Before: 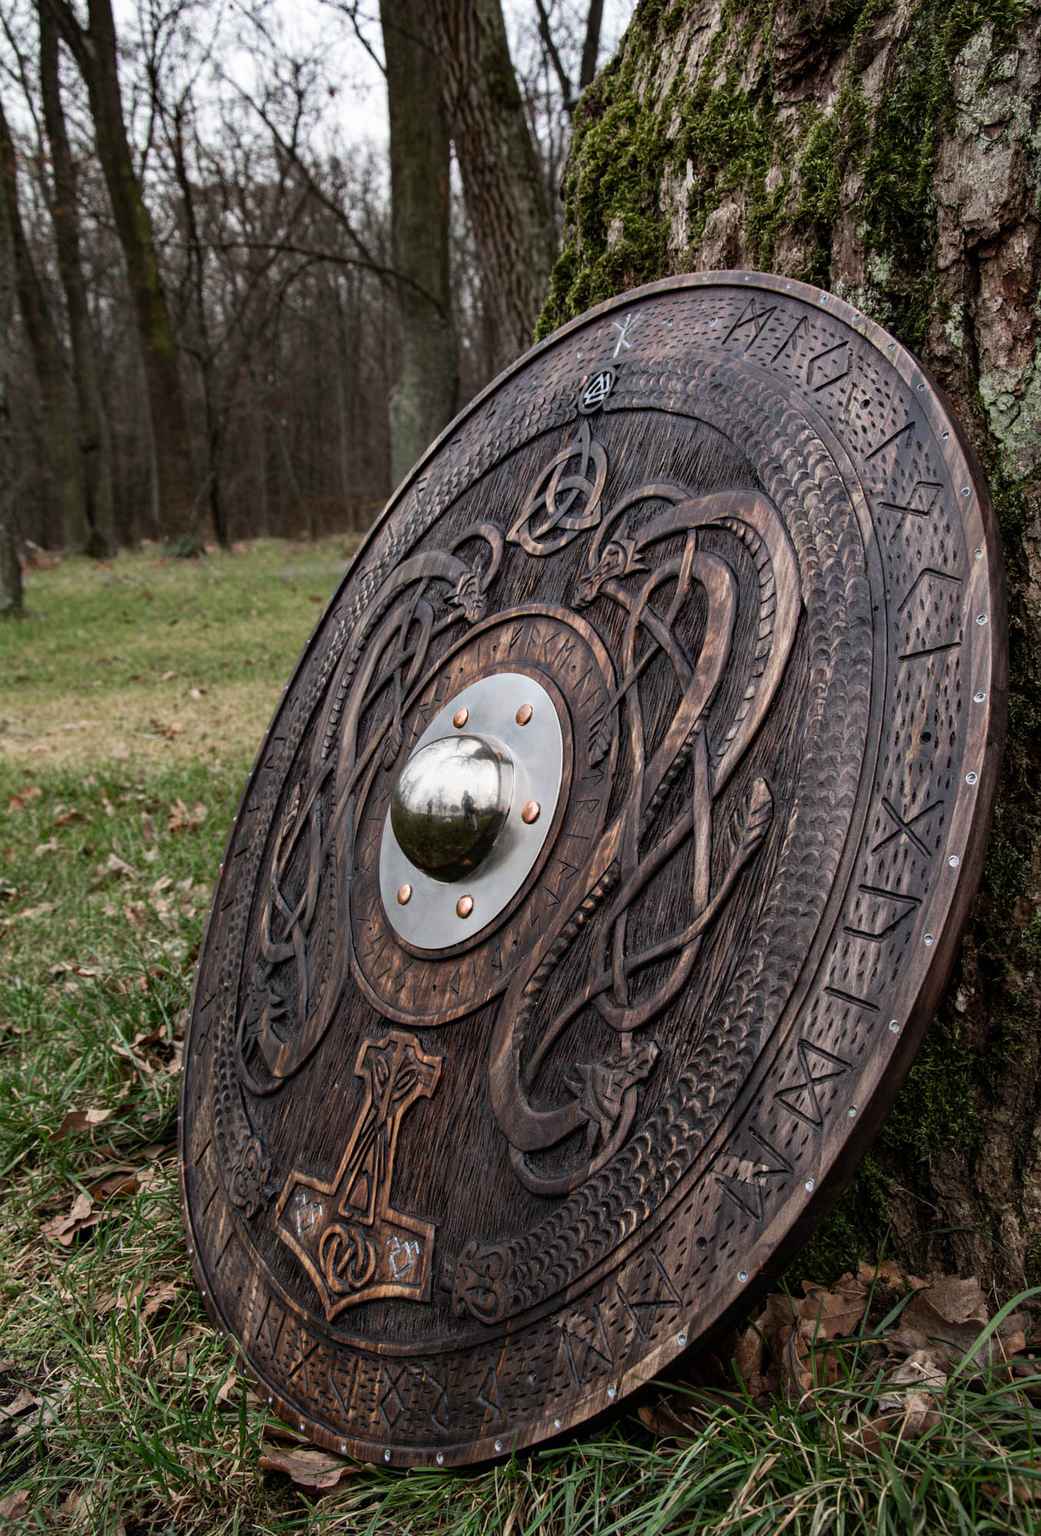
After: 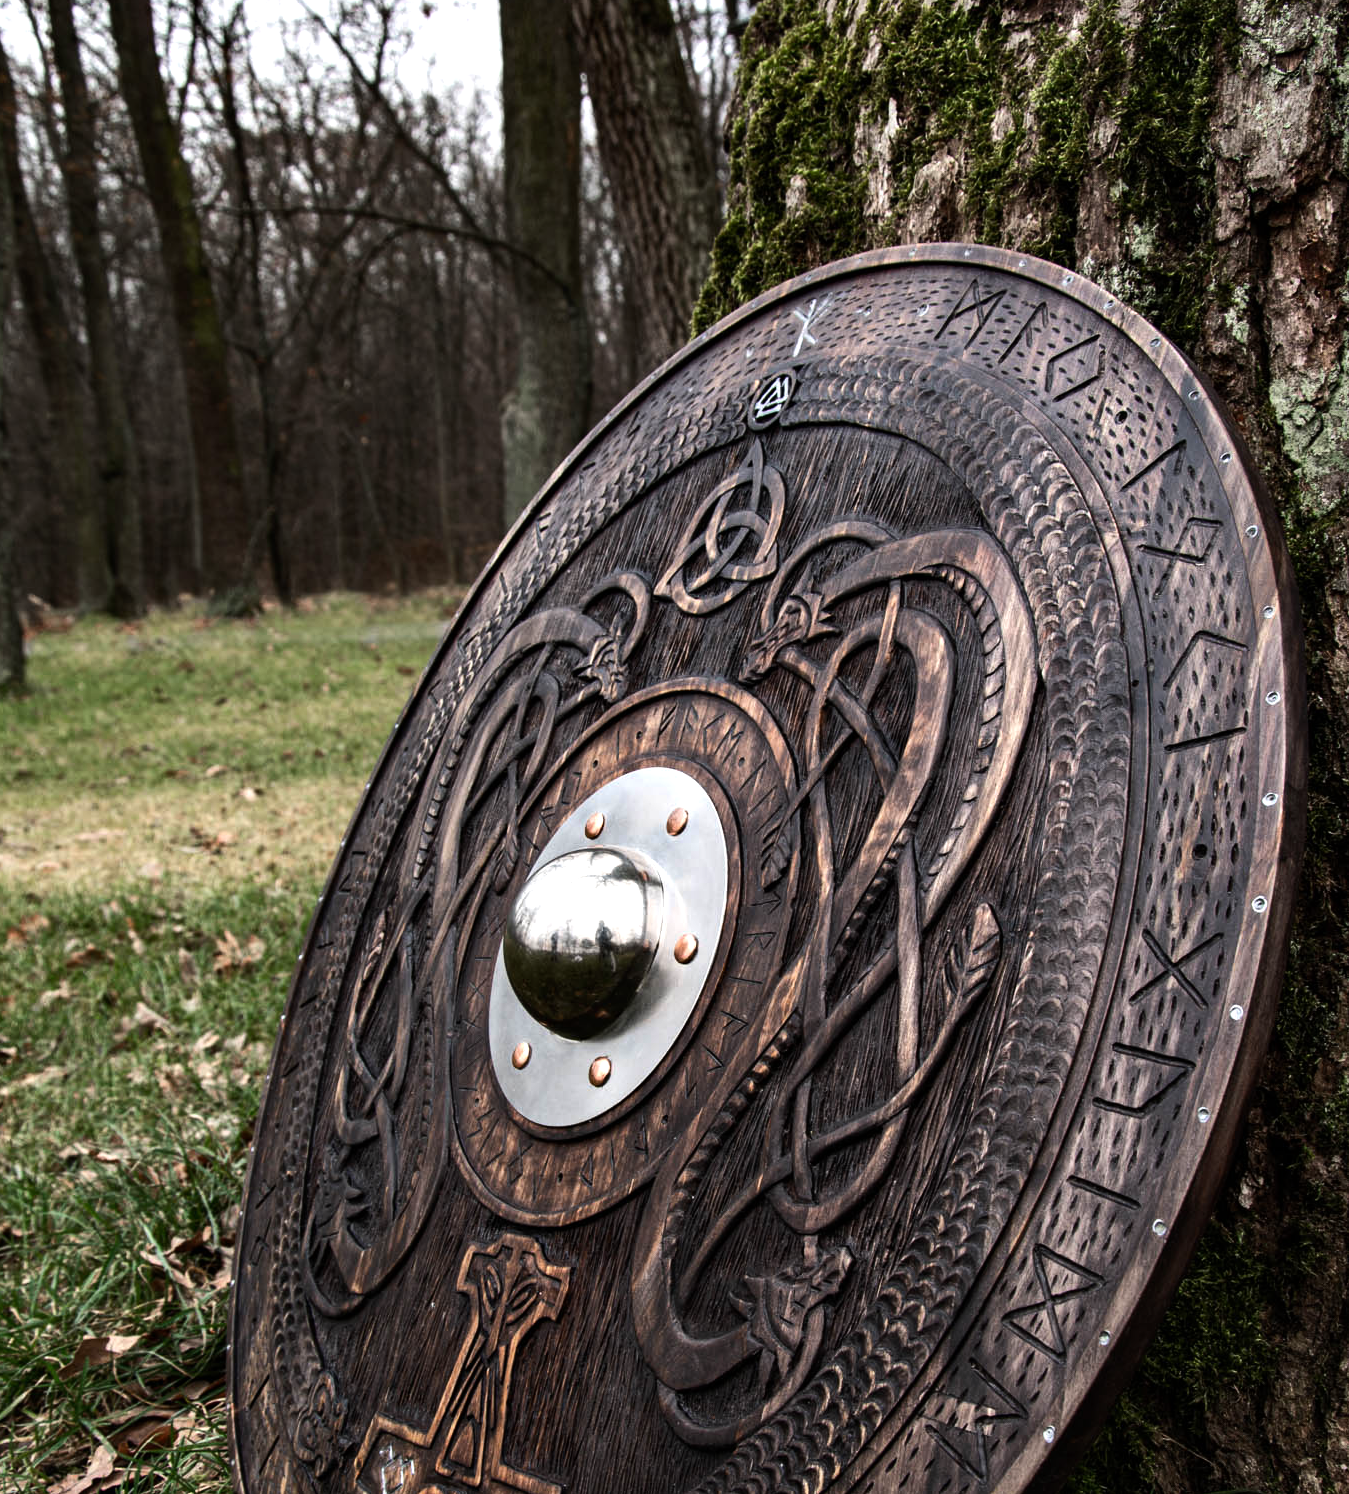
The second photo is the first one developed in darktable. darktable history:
crop: left 0.387%, top 5.469%, bottom 19.809%
tone equalizer: -8 EV -0.75 EV, -7 EV -0.7 EV, -6 EV -0.6 EV, -5 EV -0.4 EV, -3 EV 0.4 EV, -2 EV 0.6 EV, -1 EV 0.7 EV, +0 EV 0.75 EV, edges refinement/feathering 500, mask exposure compensation -1.57 EV, preserve details no
